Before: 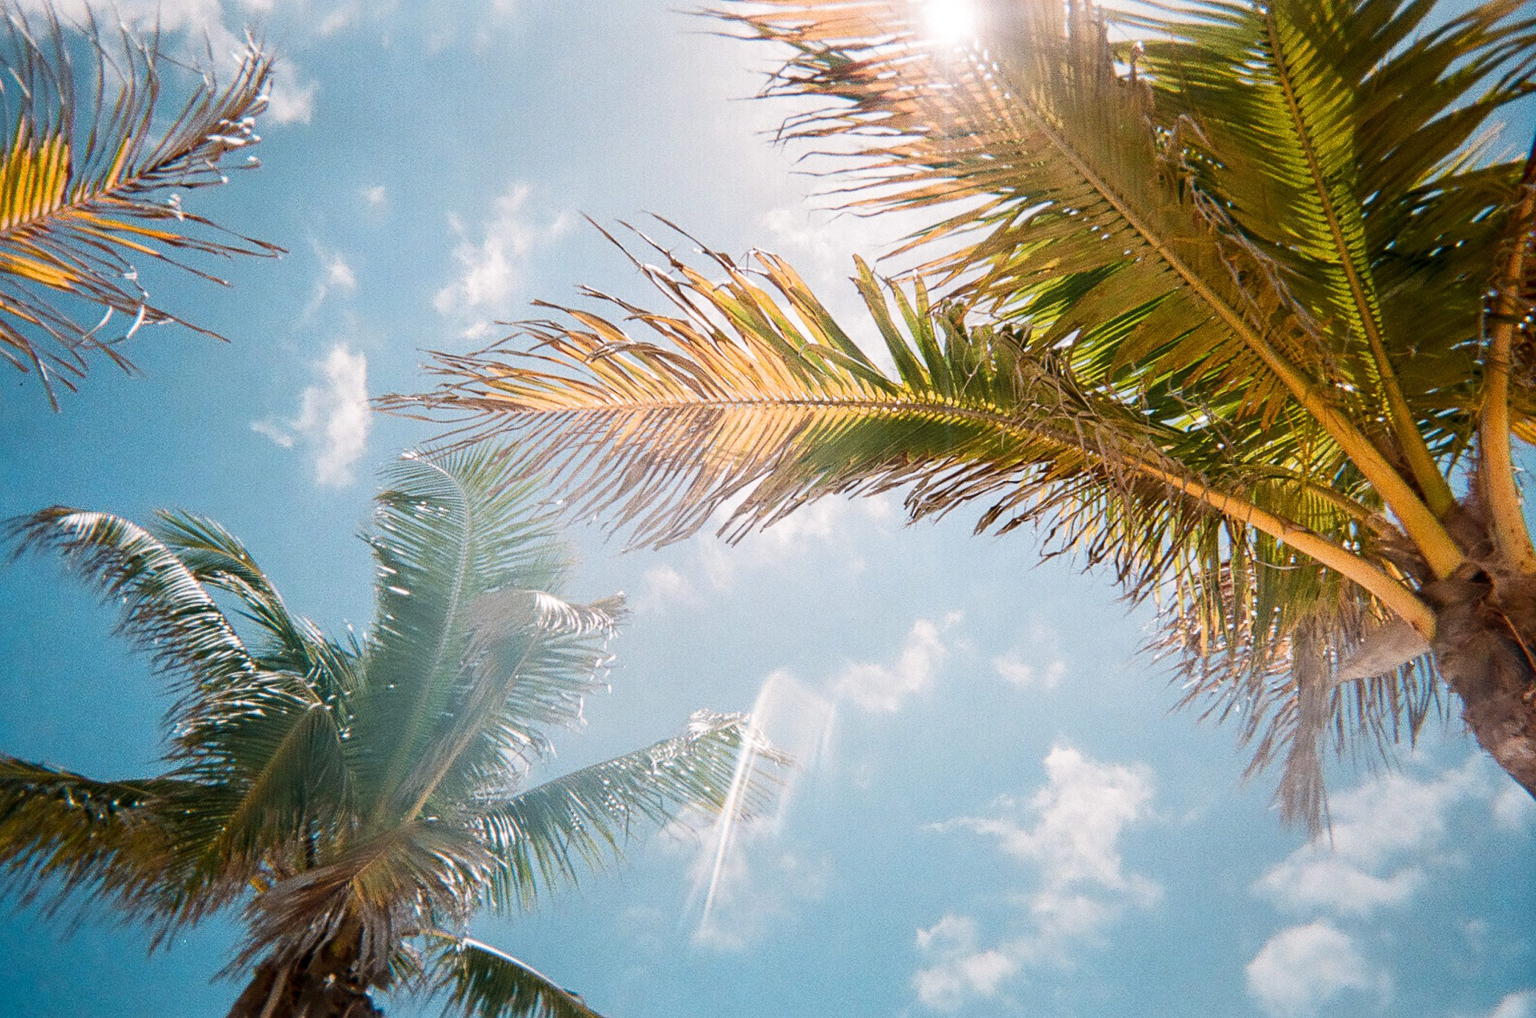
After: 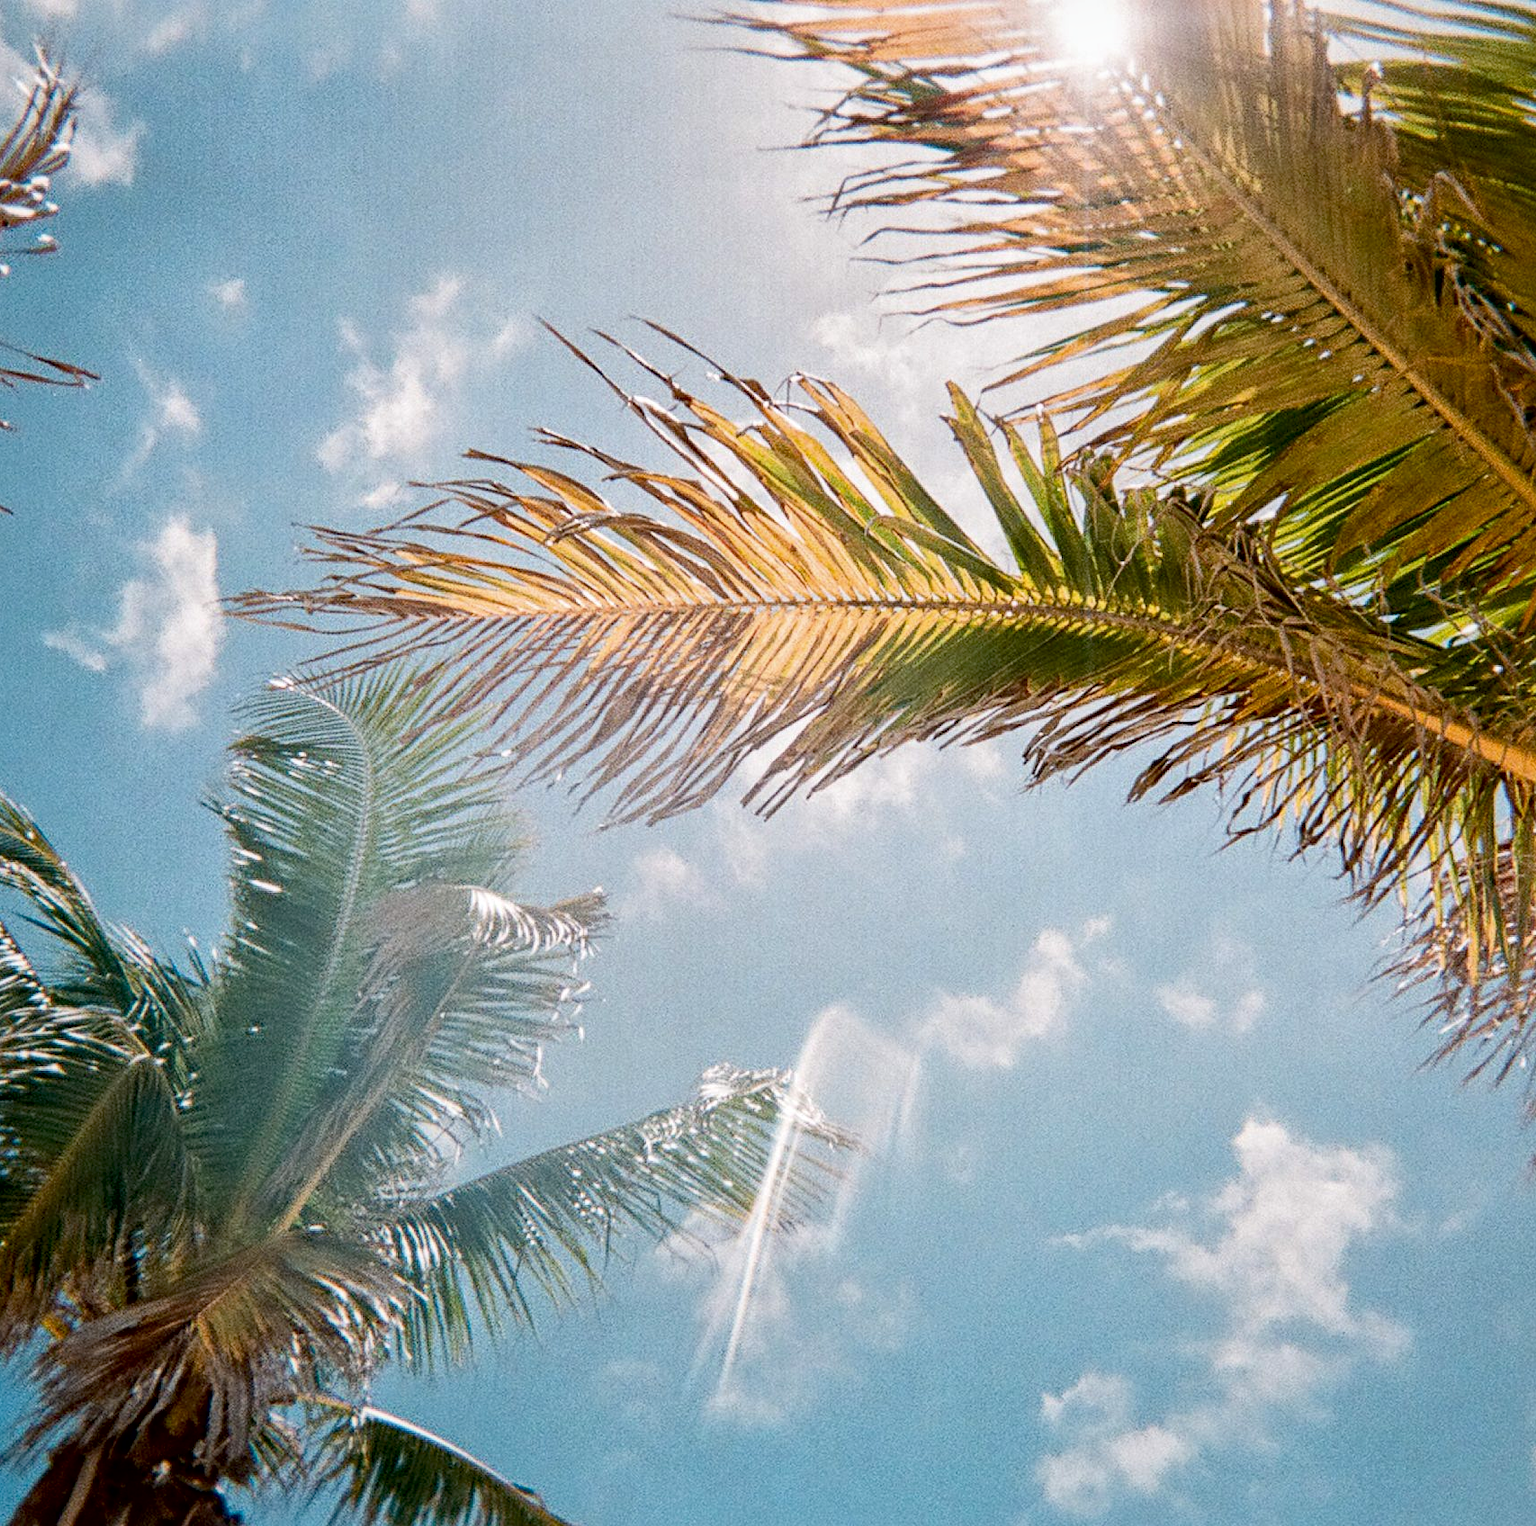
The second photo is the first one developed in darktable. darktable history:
local contrast: mode bilateral grid, contrast 20, coarseness 49, detail 130%, midtone range 0.2
crop and rotate: left 14.462%, right 18.832%
exposure: black level correction 0.009, exposure -0.16 EV, compensate highlight preservation false
haze removal: compatibility mode true, adaptive false
